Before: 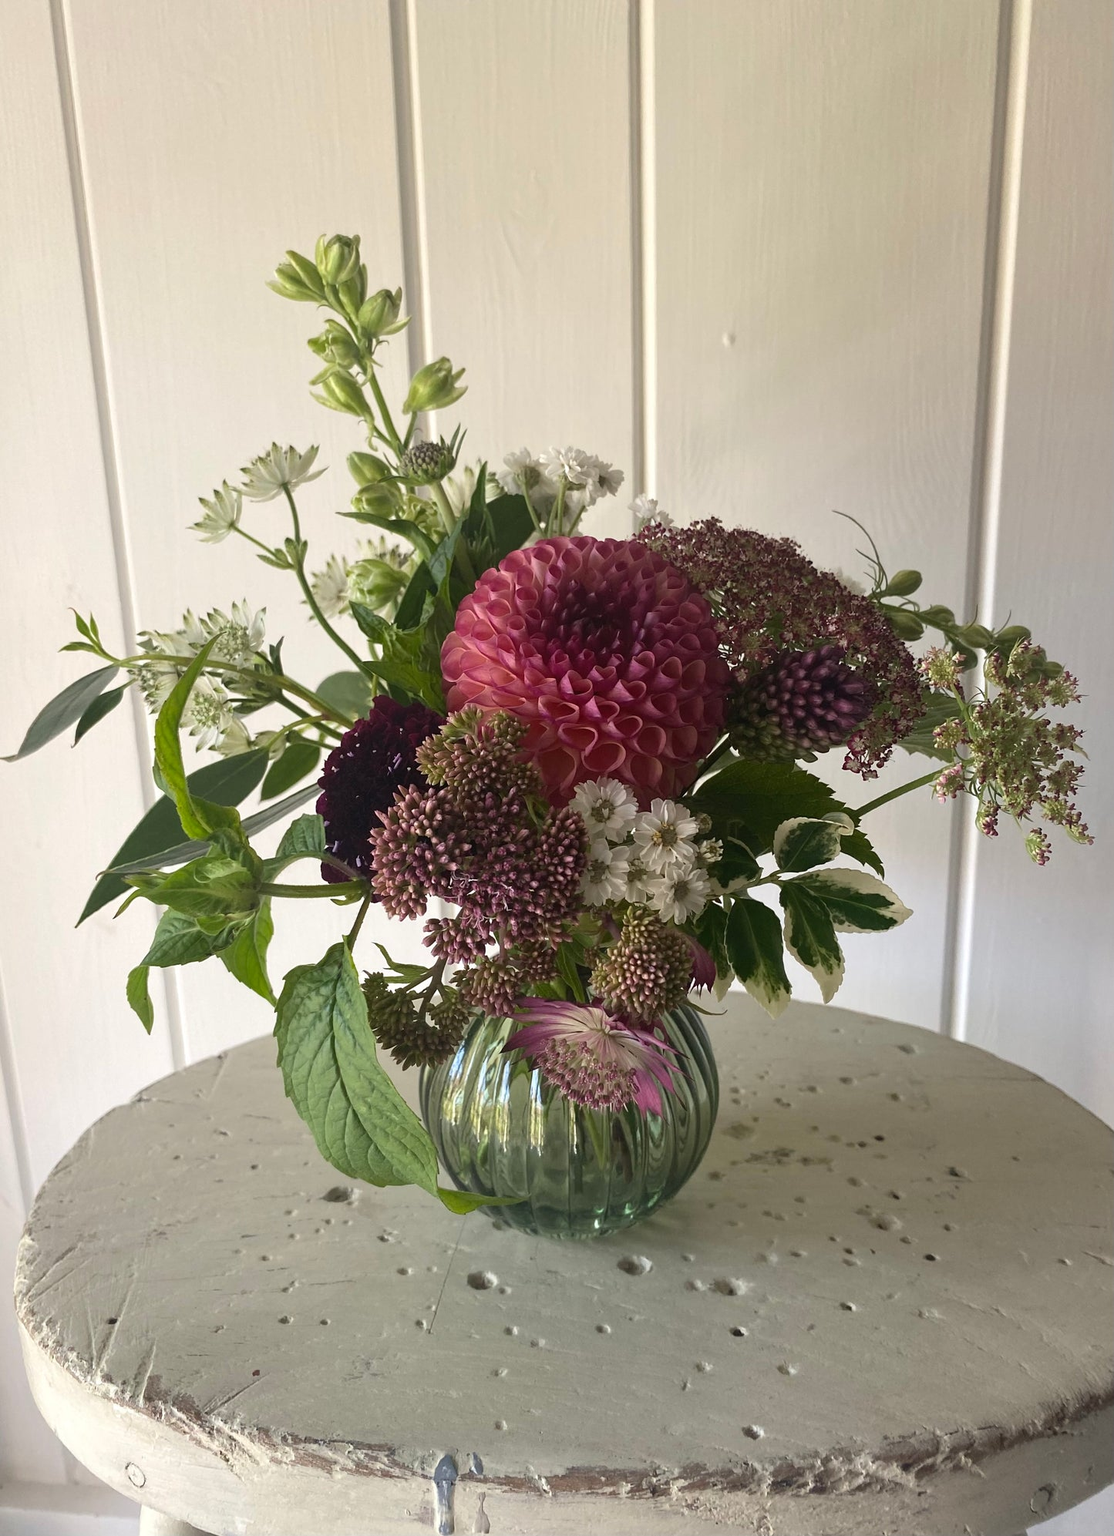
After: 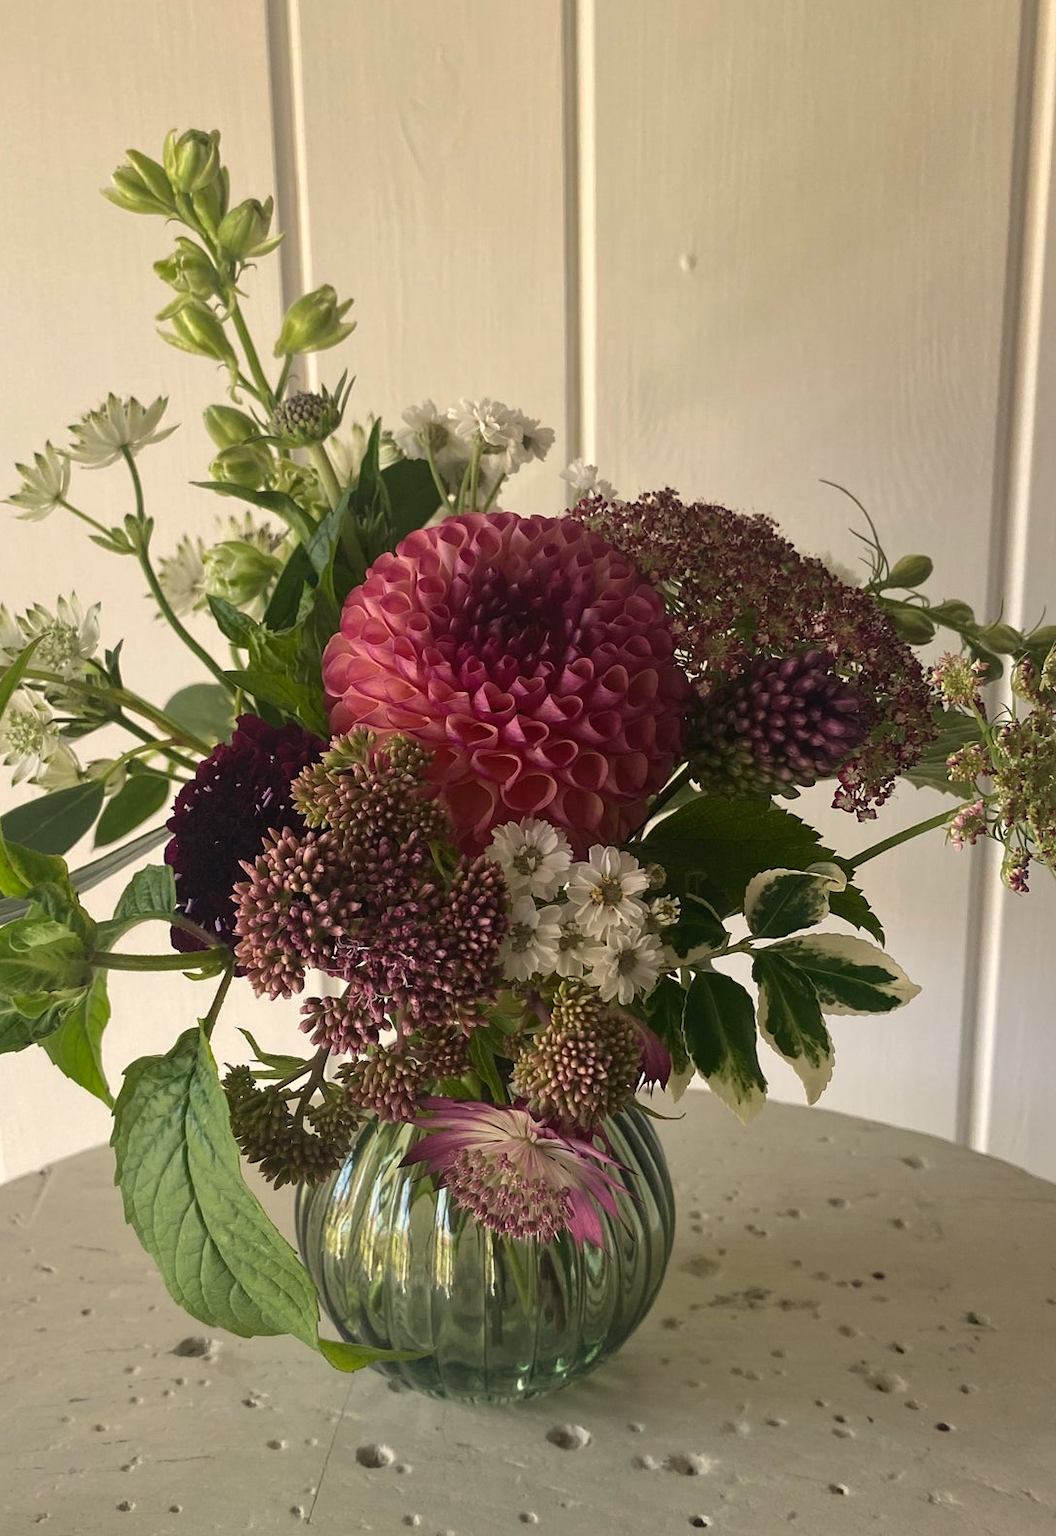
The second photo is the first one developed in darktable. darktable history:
crop: left 16.768%, top 8.653%, right 8.362%, bottom 12.485%
white balance: red 1.045, blue 0.932
shadows and highlights: shadows -20, white point adjustment -2, highlights -35
